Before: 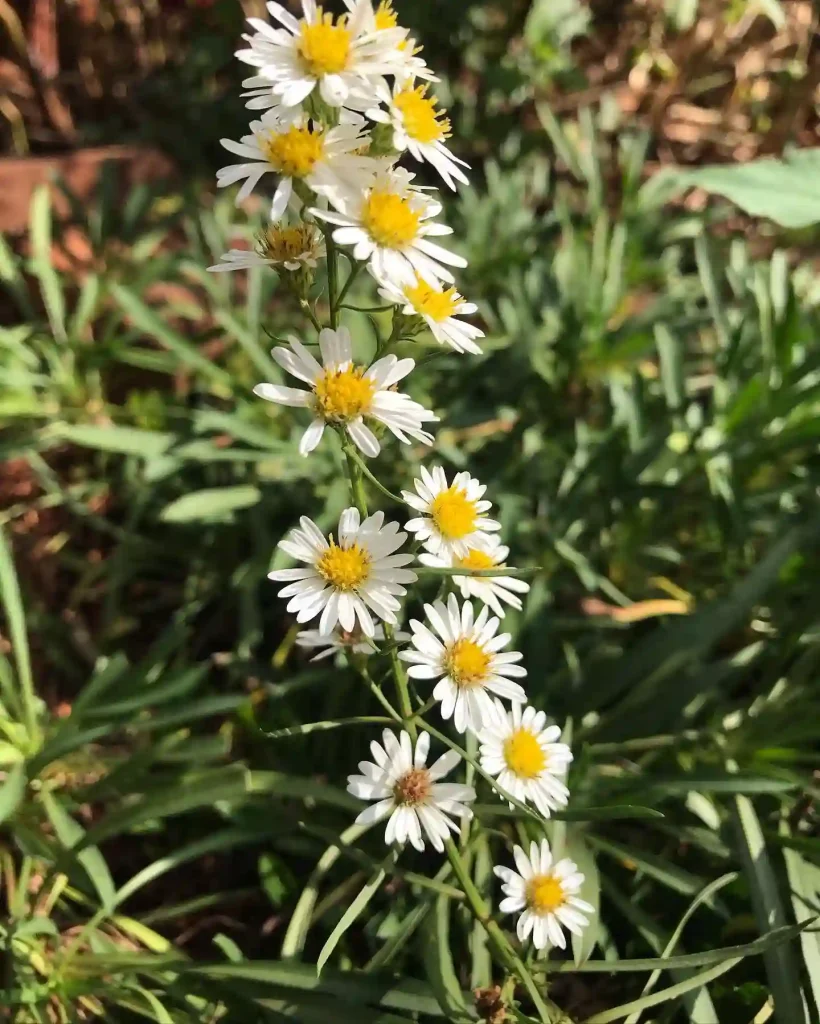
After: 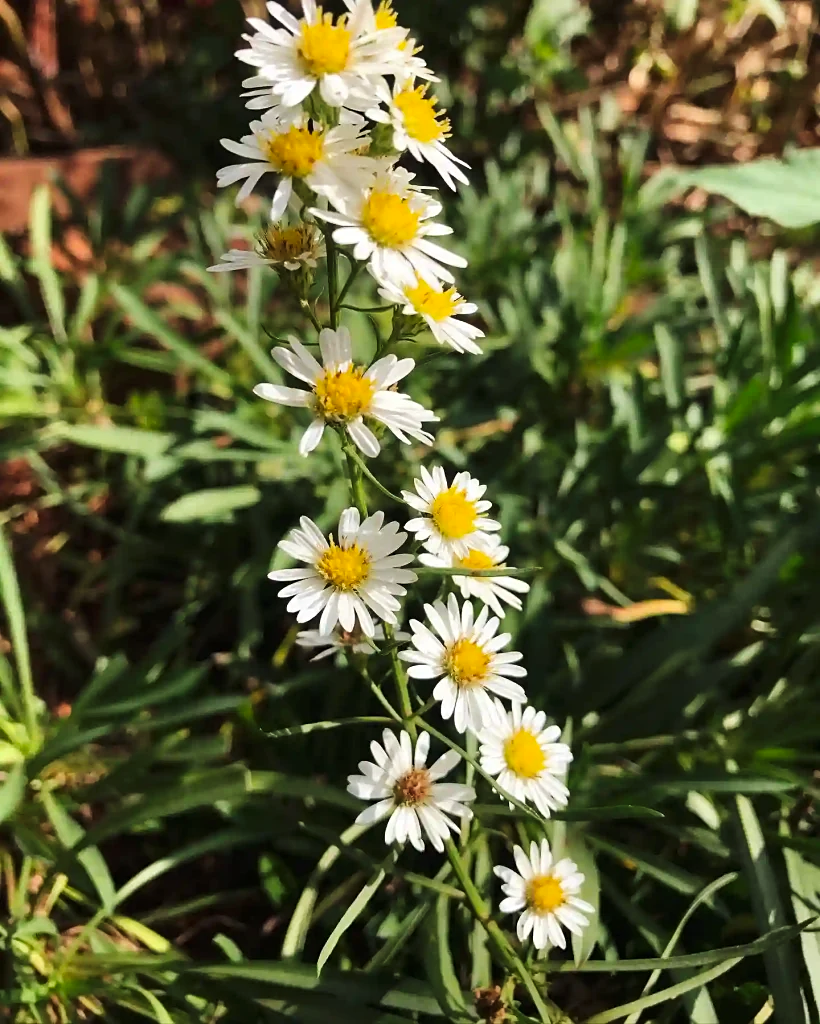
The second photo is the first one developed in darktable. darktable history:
tone curve: curves: ch0 [(0, 0) (0.227, 0.17) (0.766, 0.774) (1, 1)]; ch1 [(0, 0) (0.114, 0.127) (0.437, 0.452) (0.498, 0.495) (0.579, 0.576) (1, 1)]; ch2 [(0, 0) (0.233, 0.259) (0.493, 0.492) (0.568, 0.579) (1, 1)], preserve colors none
sharpen: amount 0.206
